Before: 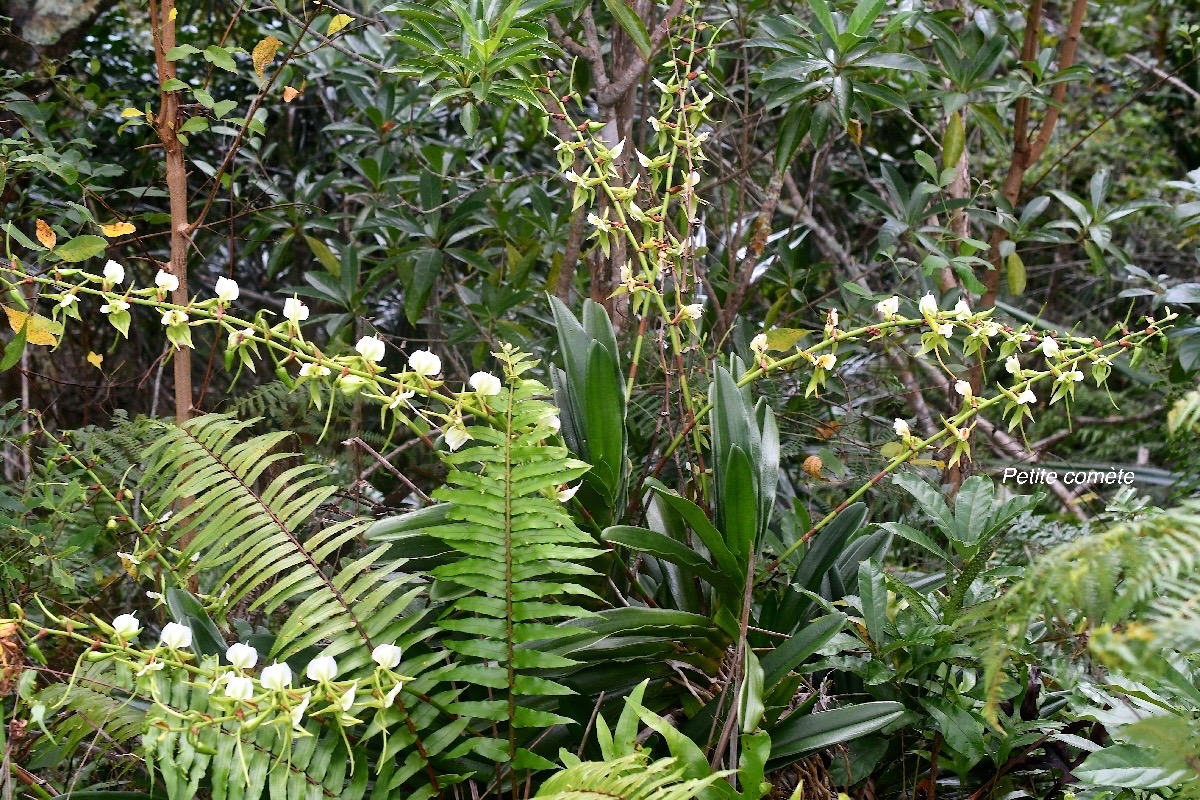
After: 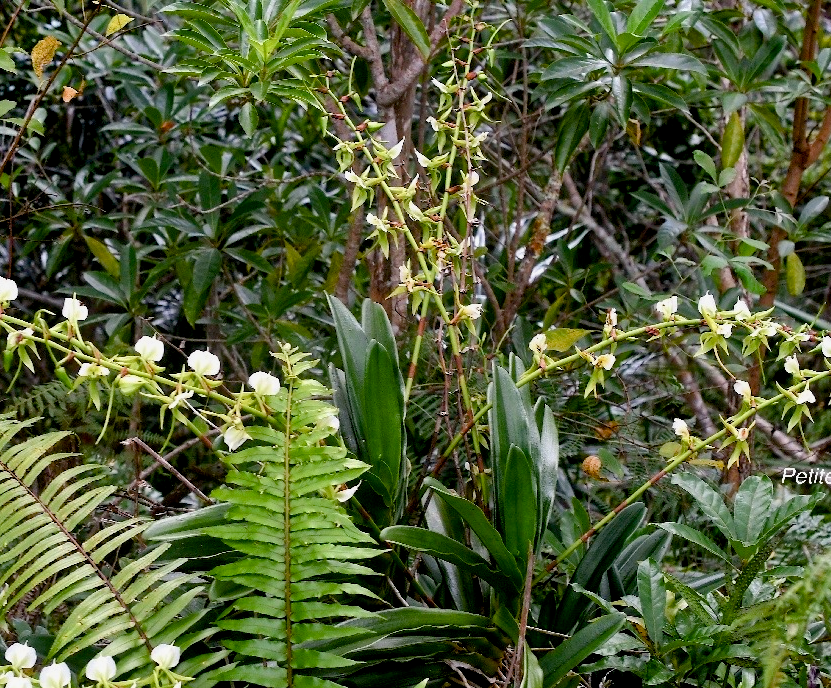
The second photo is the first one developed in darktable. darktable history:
crop: left 18.479%, right 12.2%, bottom 13.971%
exposure: black level correction 0.009, exposure -0.159 EV, compensate highlight preservation false
local contrast: highlights 100%, shadows 100%, detail 120%, midtone range 0.2
color balance rgb: perceptual saturation grading › global saturation 20%, perceptual saturation grading › highlights -25%, perceptual saturation grading › shadows 25%
